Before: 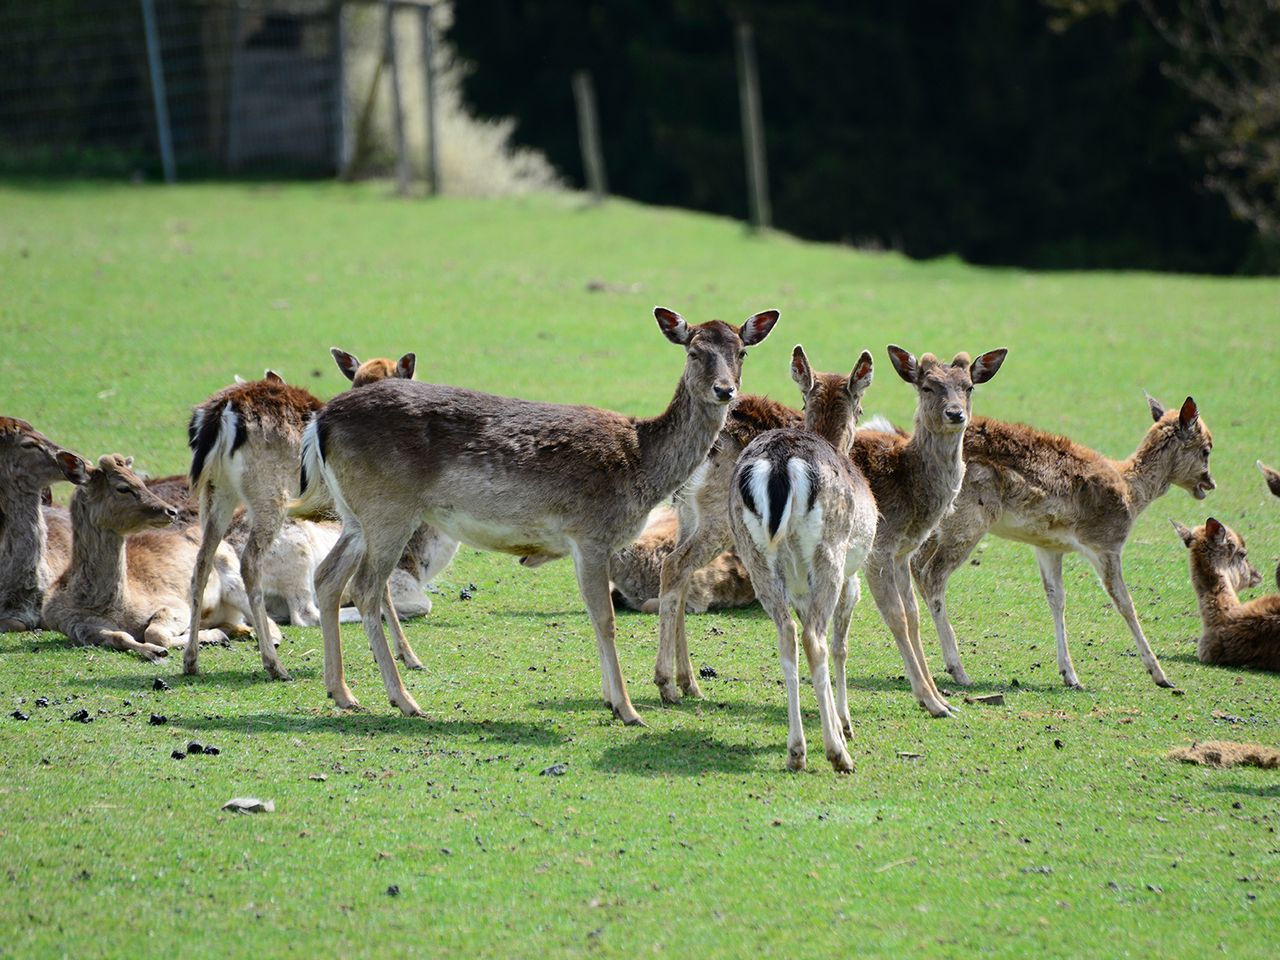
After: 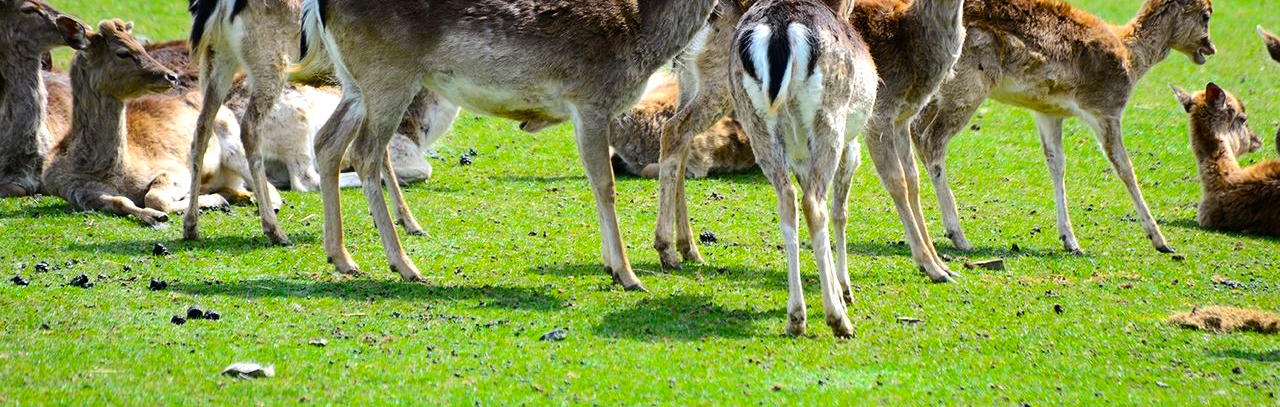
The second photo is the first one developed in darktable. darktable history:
tone equalizer: -8 EV -0.401 EV, -7 EV -0.398 EV, -6 EV -0.325 EV, -5 EV -0.207 EV, -3 EV 0.209 EV, -2 EV 0.308 EV, -1 EV 0.388 EV, +0 EV 0.415 EV, edges refinement/feathering 500, mask exposure compensation -1.57 EV, preserve details no
crop: top 45.41%, bottom 12.151%
color balance rgb: linear chroma grading › global chroma 15.432%, perceptual saturation grading › global saturation 30.561%
